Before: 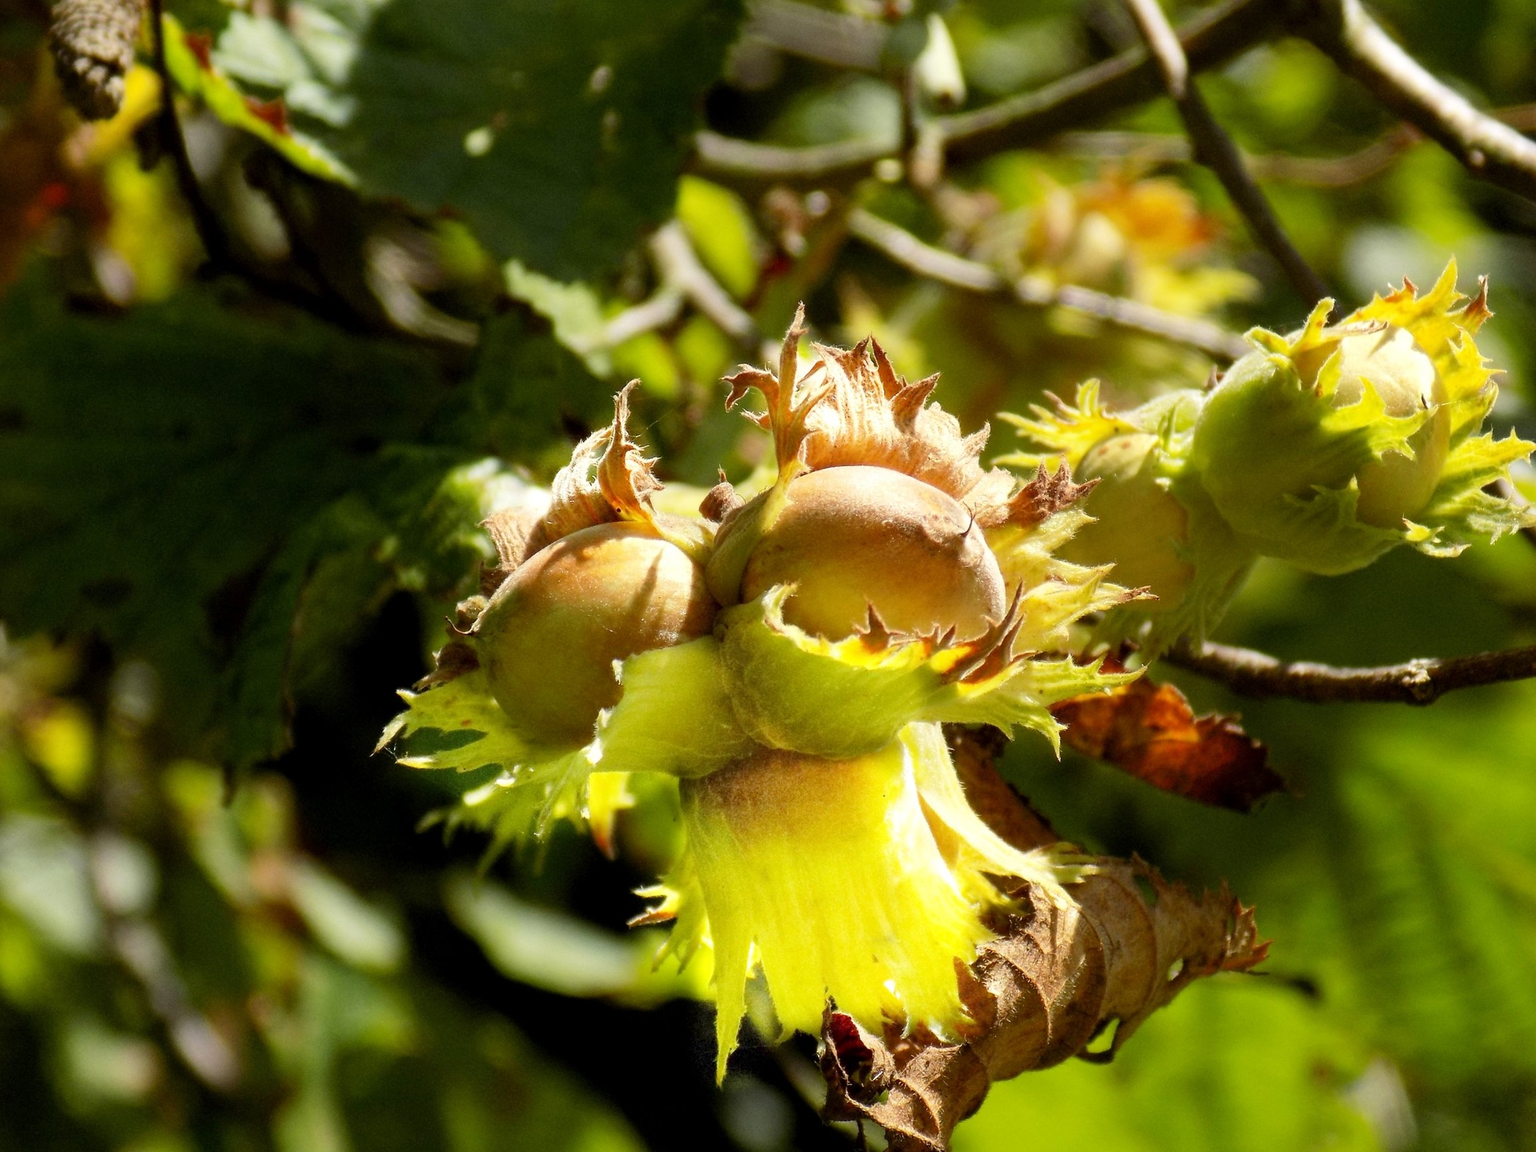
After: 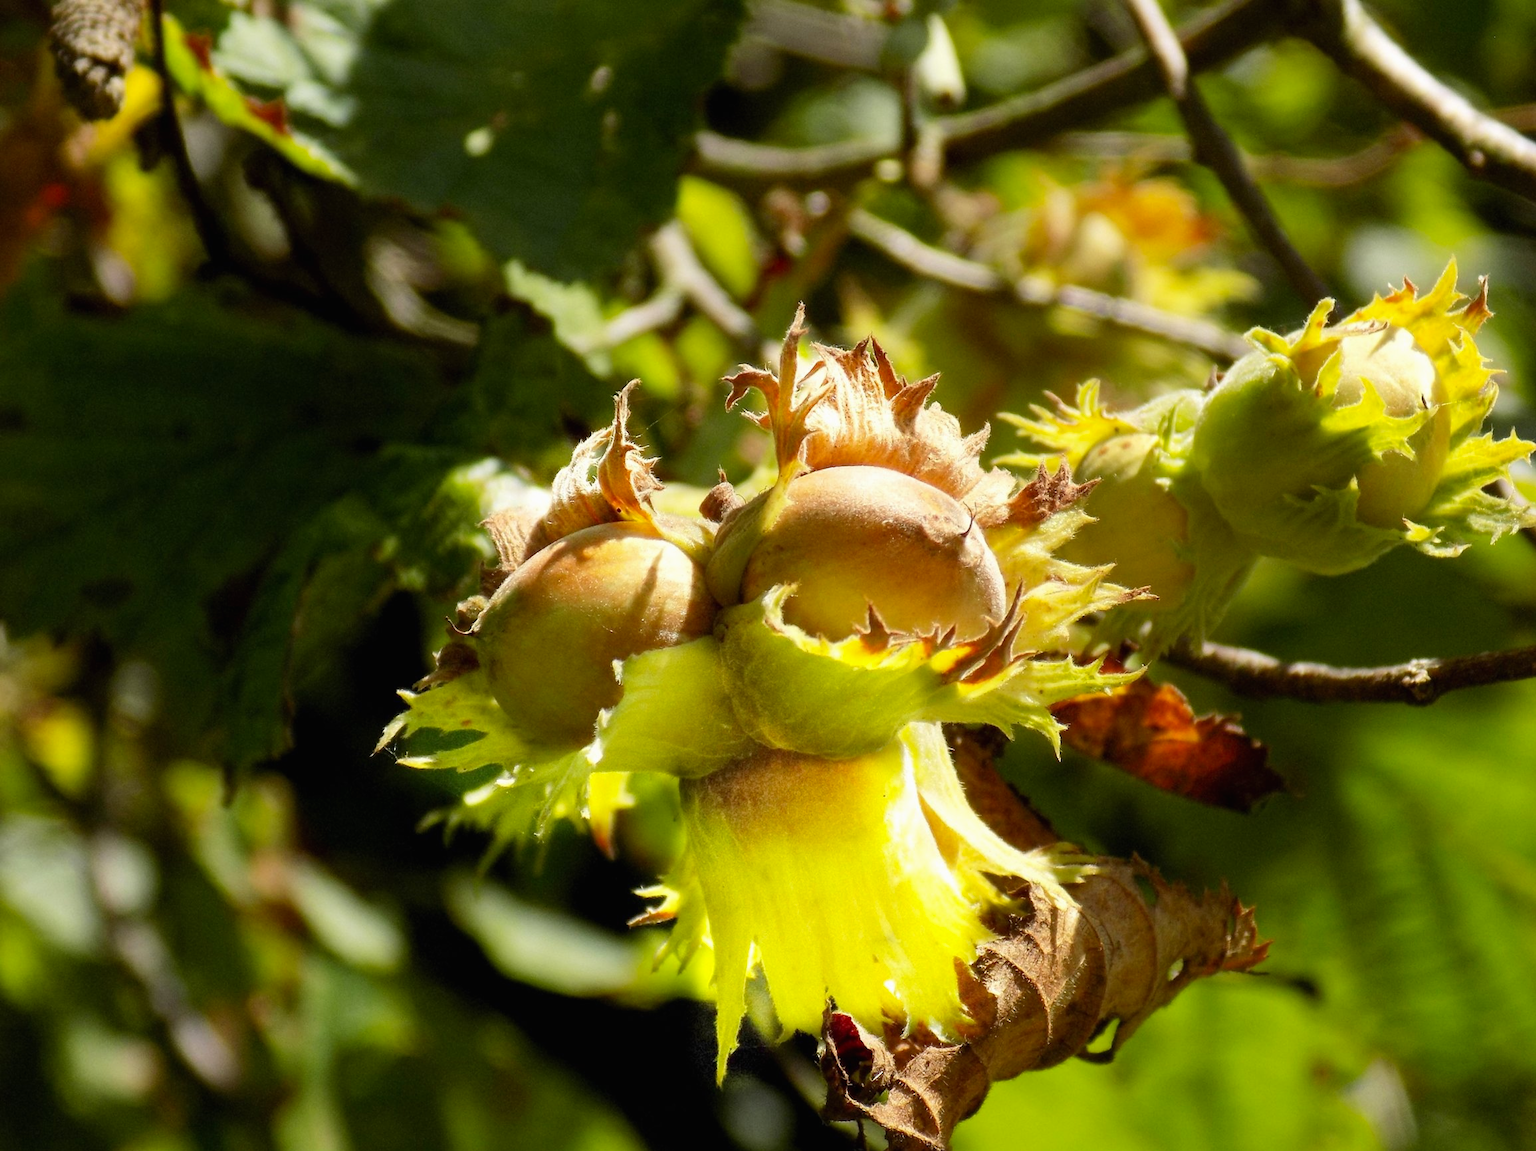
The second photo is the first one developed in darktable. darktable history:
contrast brightness saturation: contrast -0.019, brightness -0.011, saturation 0.042
